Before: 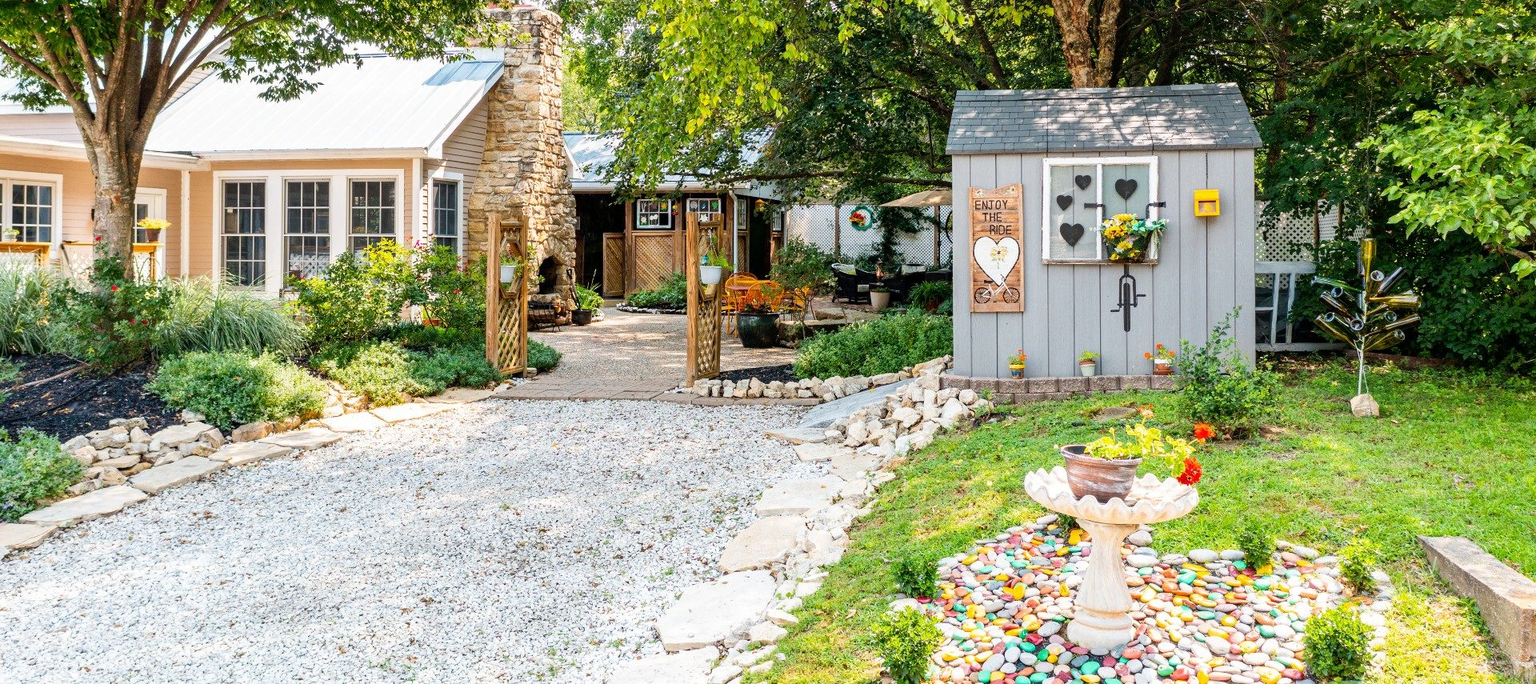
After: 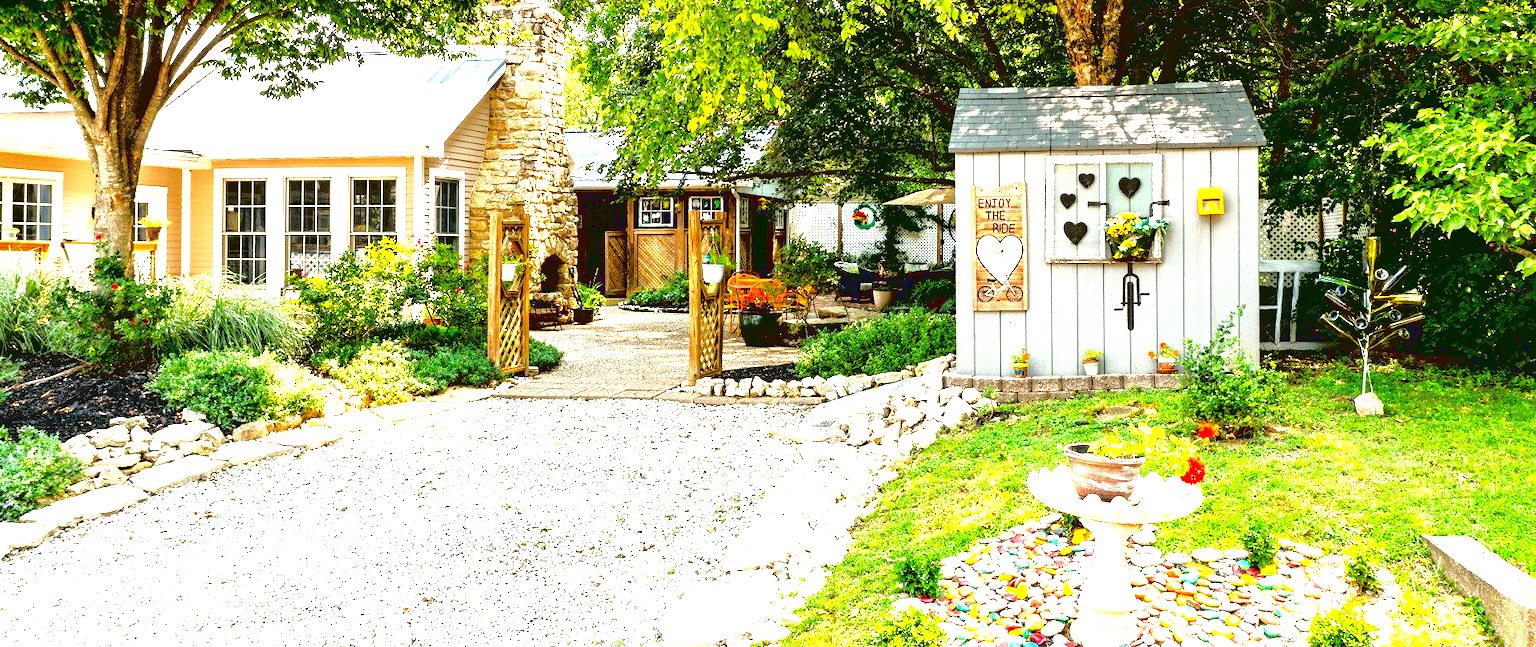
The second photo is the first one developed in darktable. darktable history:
contrast brightness saturation: brightness -0.25, saturation 0.195
base curve: curves: ch0 [(0.065, 0.026) (0.236, 0.358) (0.53, 0.546) (0.777, 0.841) (0.924, 0.992)]
color correction: highlights a* -1.44, highlights b* 10.62, shadows a* 0.215, shadows b* 18.81
crop: top 0.454%, right 0.261%, bottom 5.096%
exposure: exposure 1 EV, compensate exposure bias true, compensate highlight preservation false
